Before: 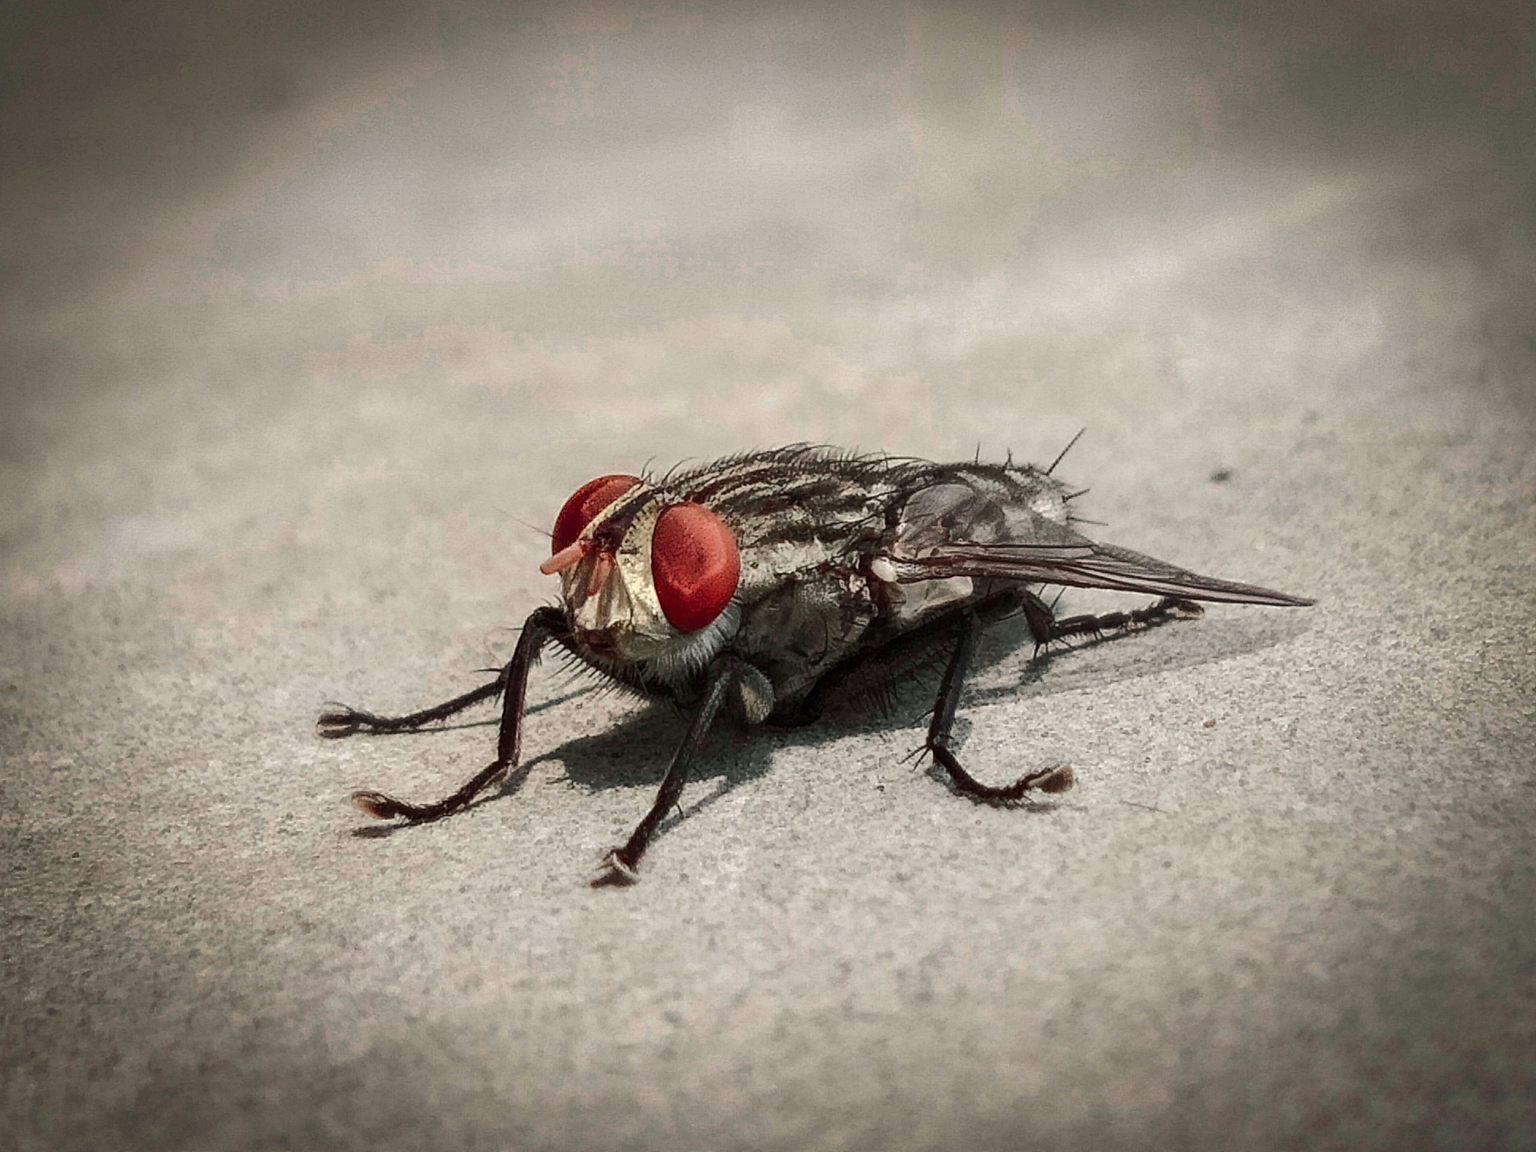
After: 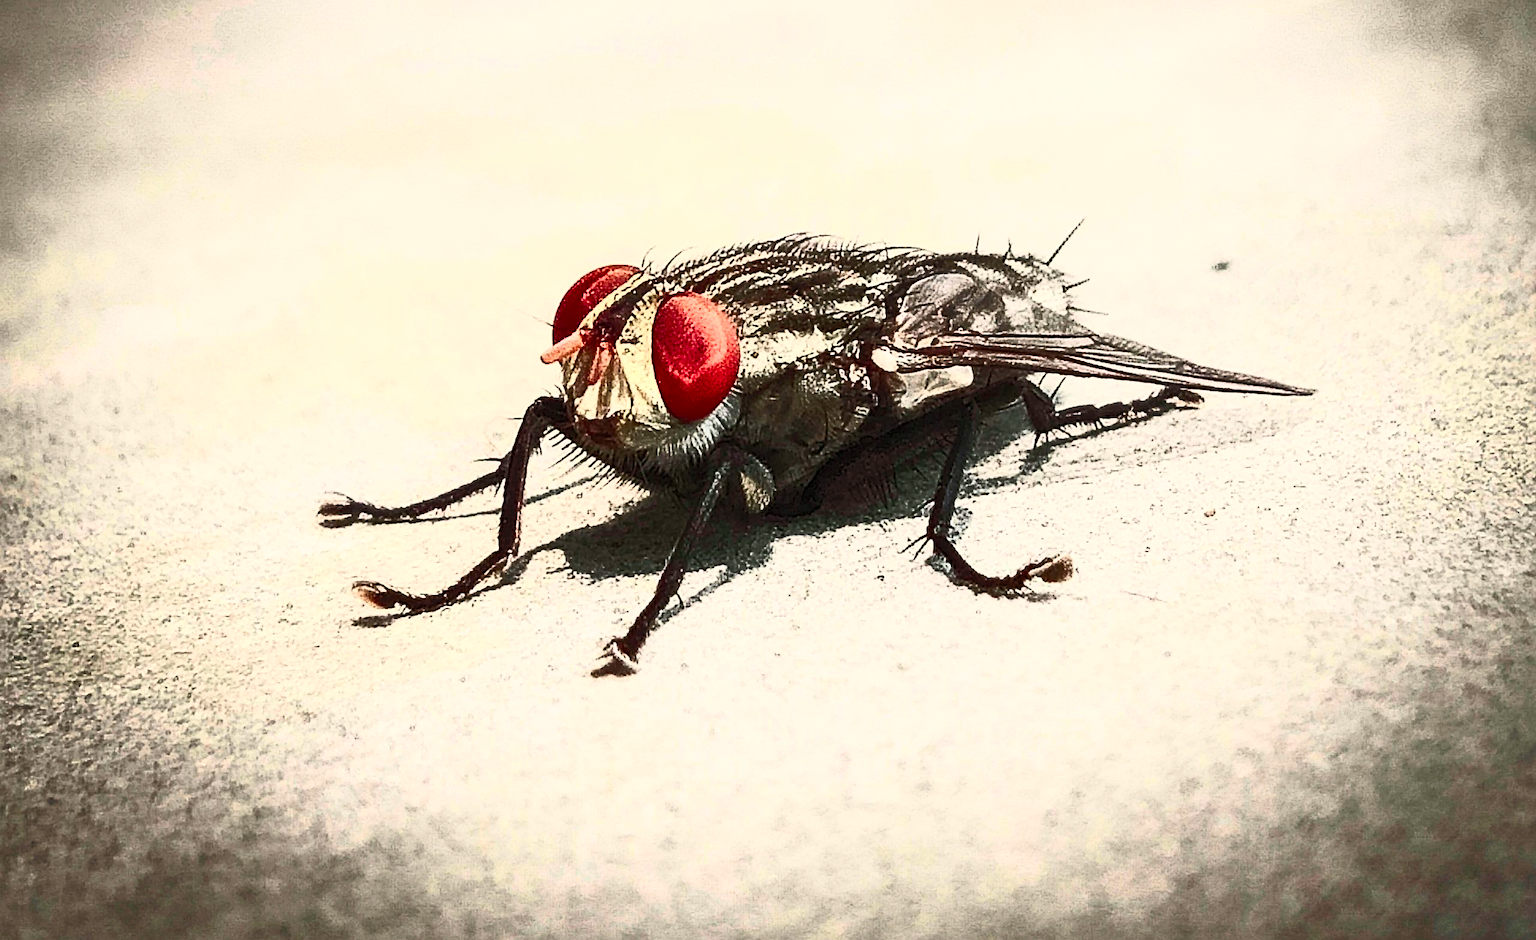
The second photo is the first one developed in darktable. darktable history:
sharpen: radius 3.11
contrast brightness saturation: contrast 0.813, brightness 0.587, saturation 0.579
crop and rotate: top 18.305%
